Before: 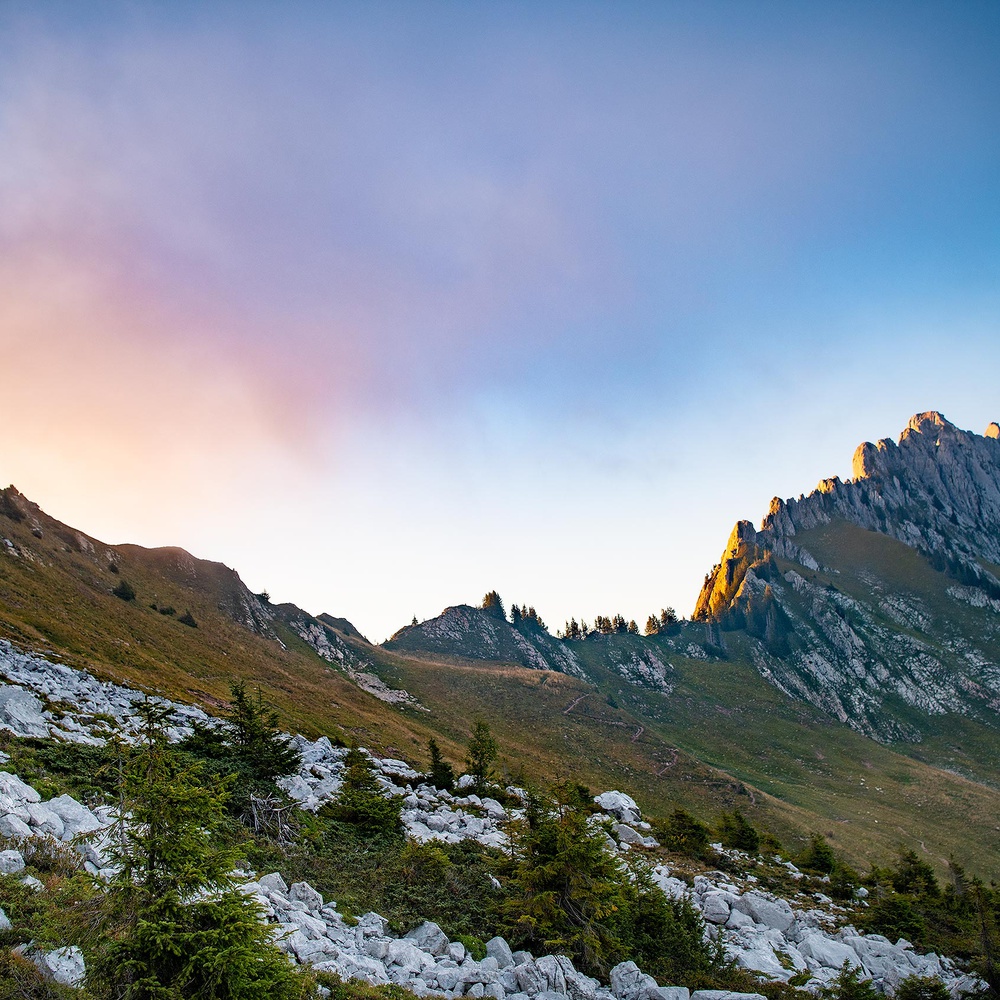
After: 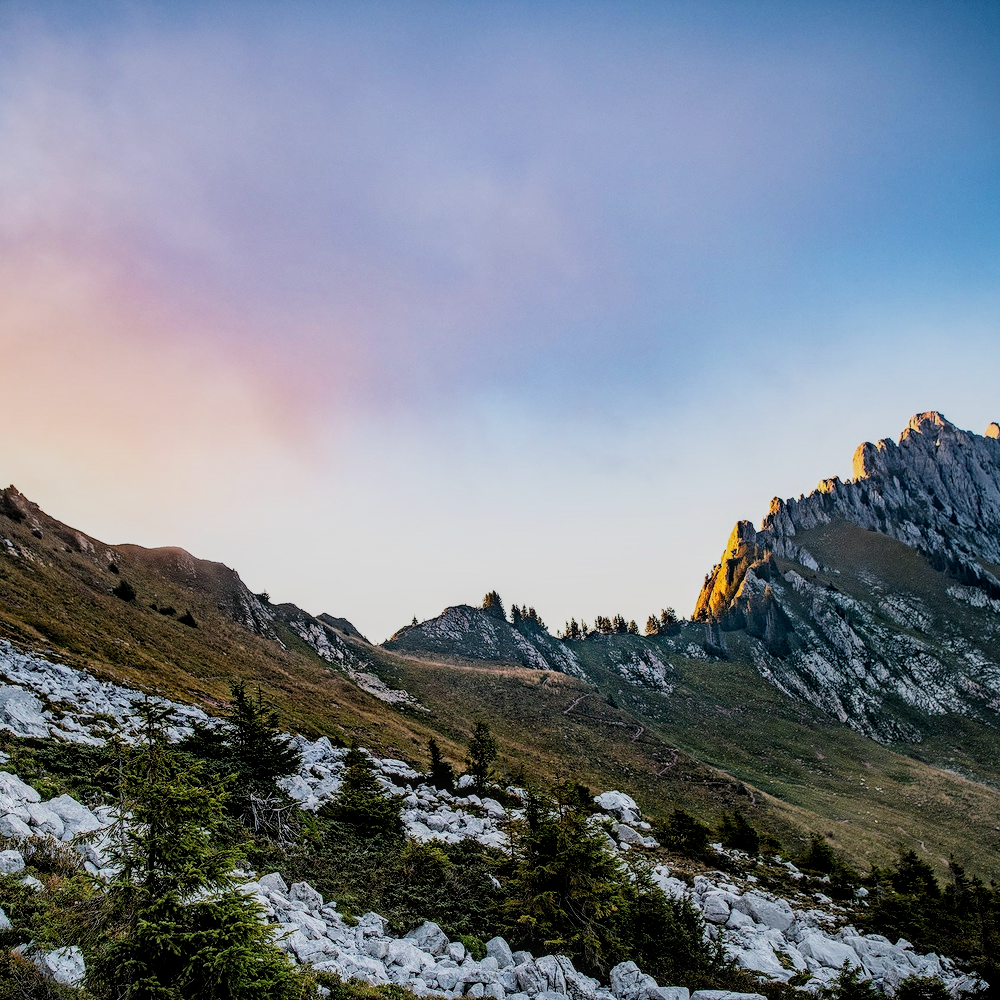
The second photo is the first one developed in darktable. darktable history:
local contrast: on, module defaults
filmic rgb: black relative exposure -5 EV, hardness 2.88, contrast 1.3, highlights saturation mix -10%
